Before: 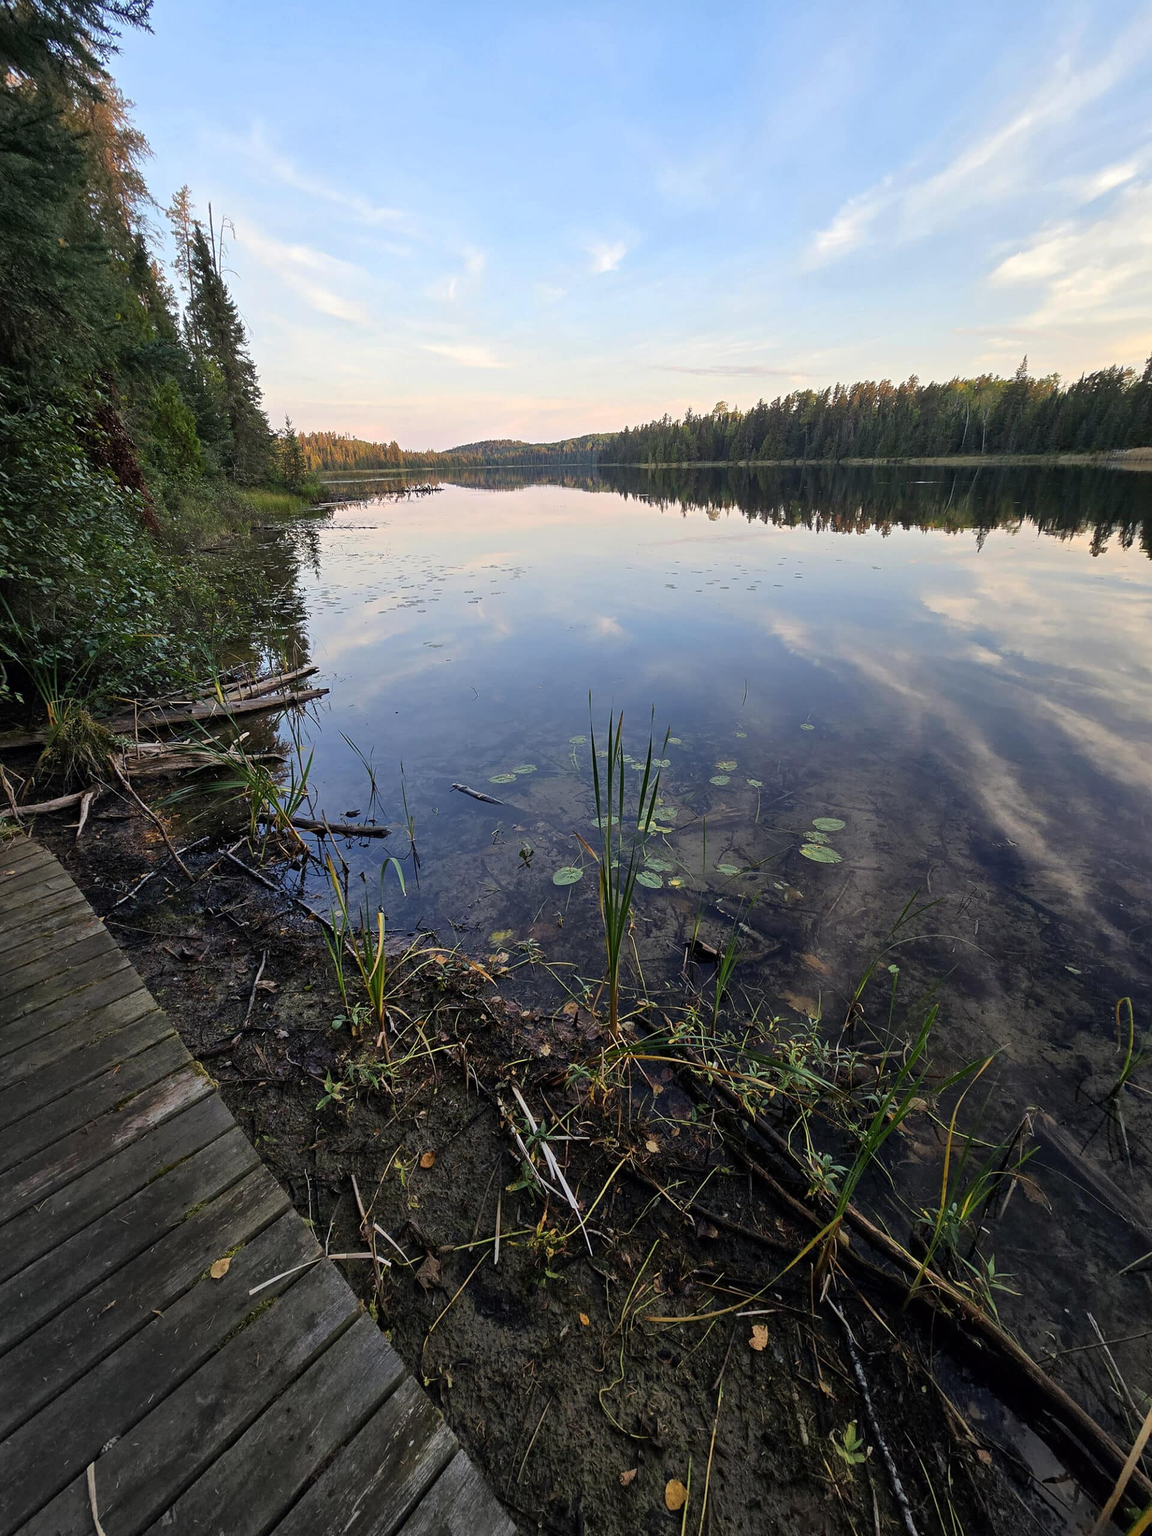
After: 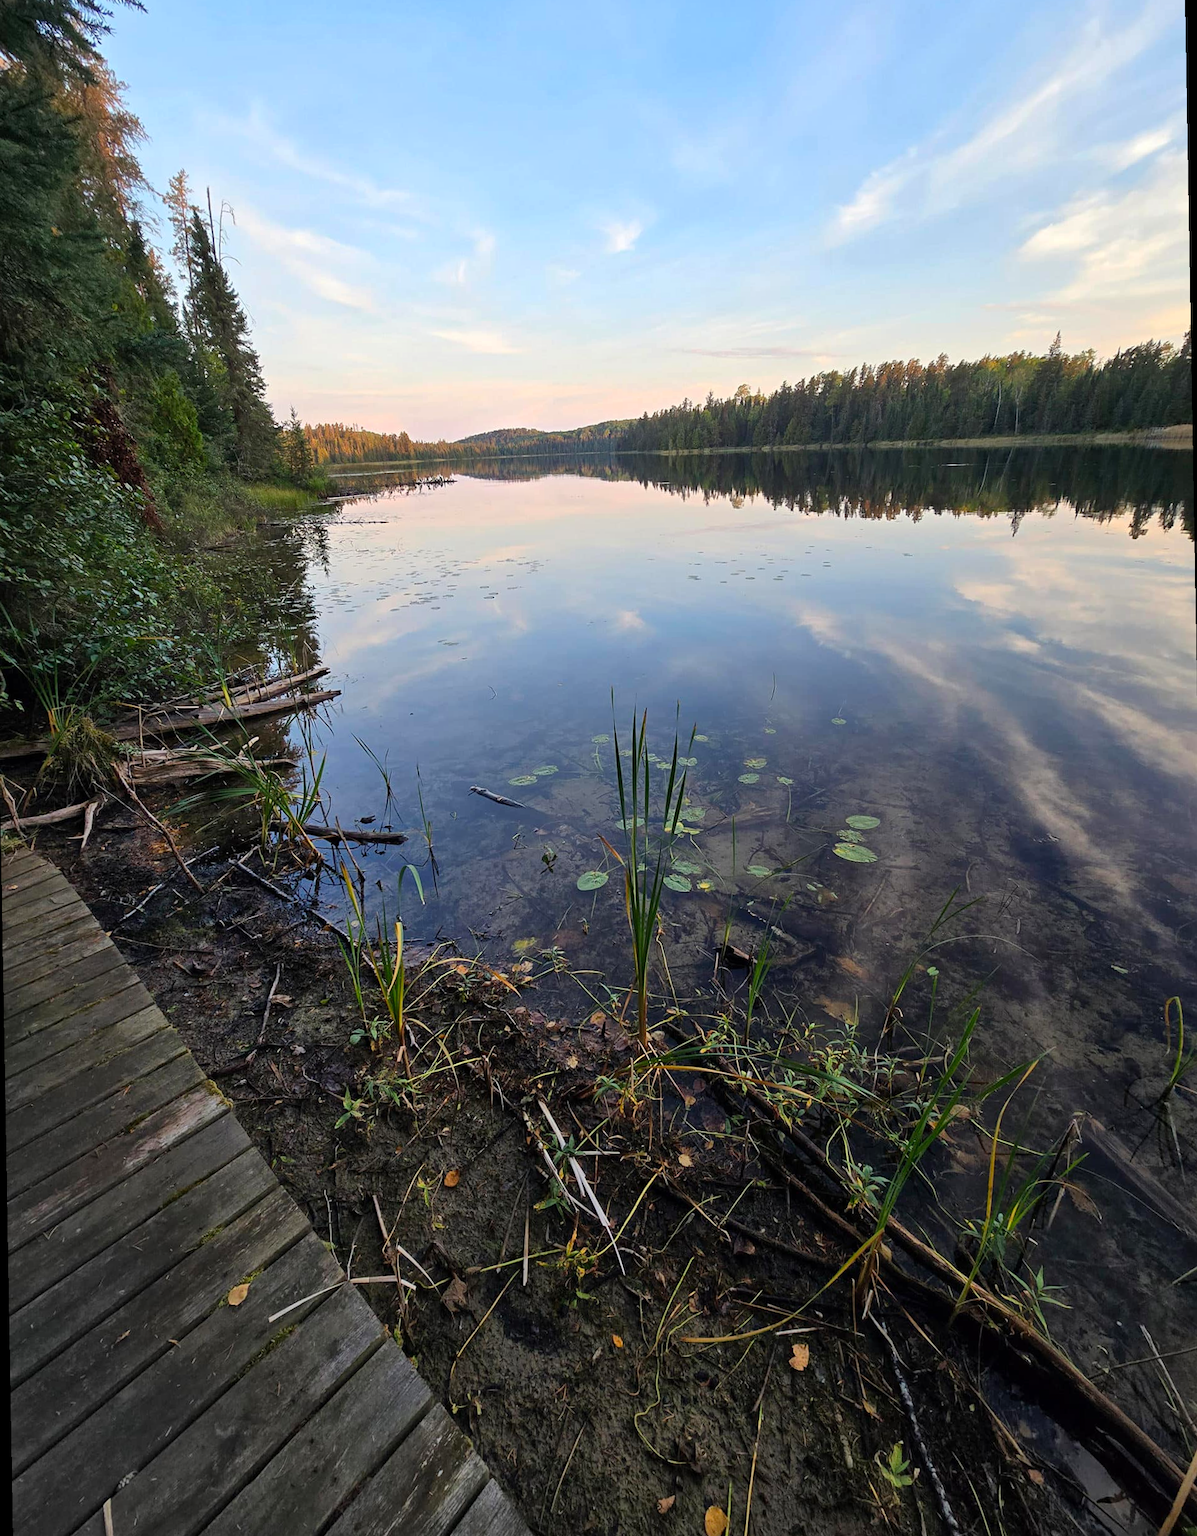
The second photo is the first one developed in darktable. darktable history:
contrast brightness saturation: contrast 0.1, brightness 0.02, saturation 0.02
shadows and highlights: shadows 25, highlights -25
rotate and perspective: rotation -1°, crop left 0.011, crop right 0.989, crop top 0.025, crop bottom 0.975
